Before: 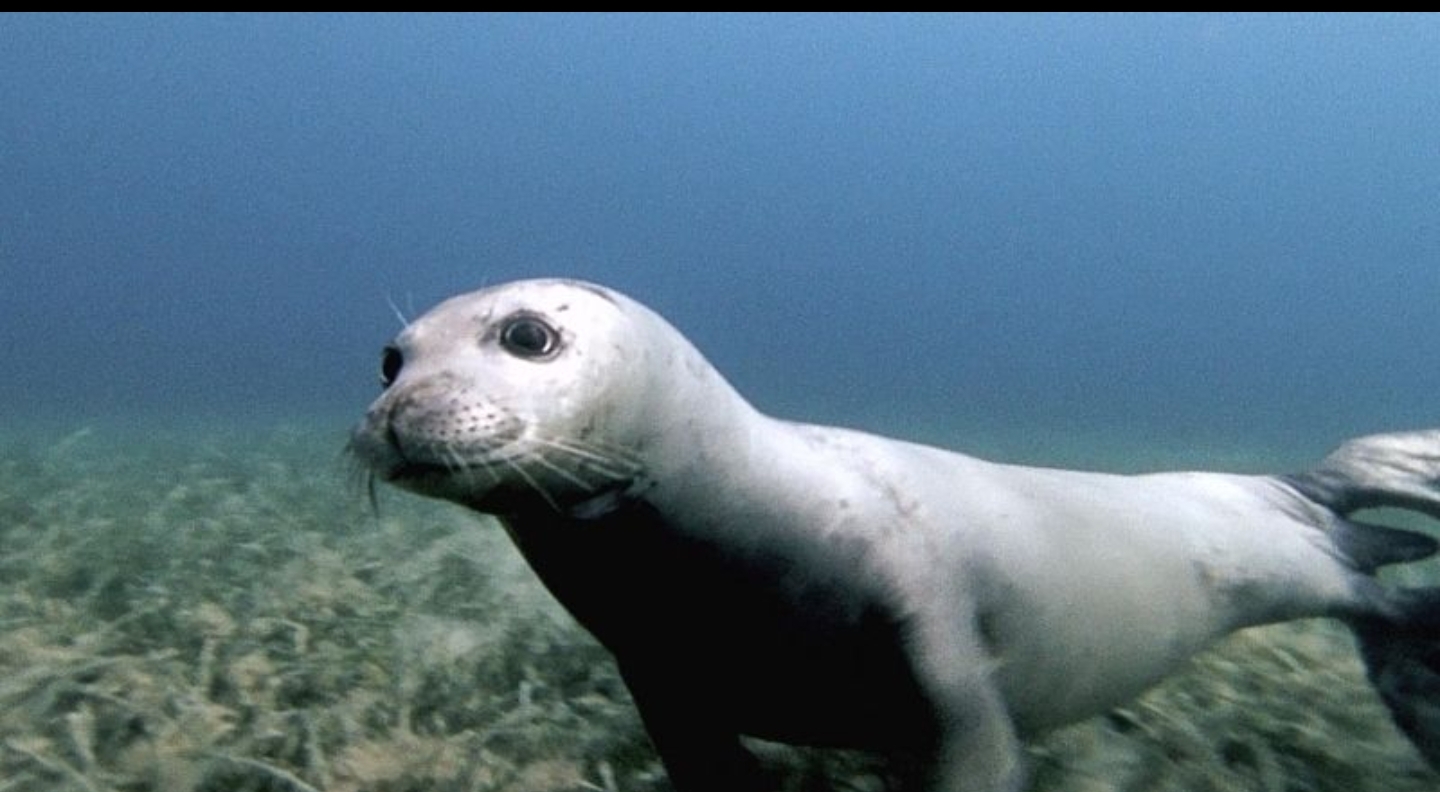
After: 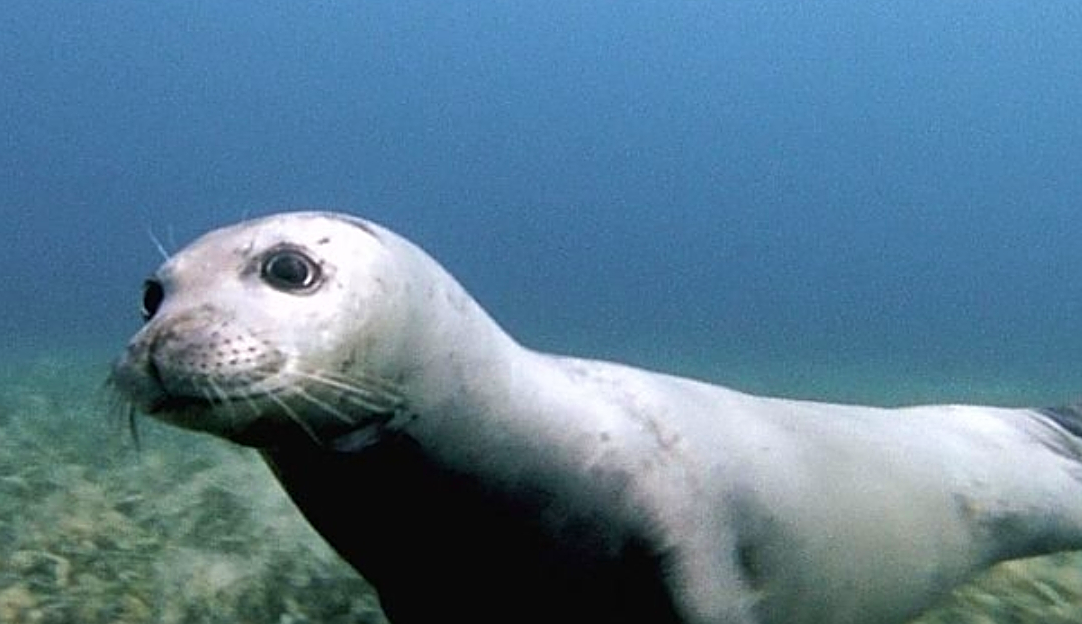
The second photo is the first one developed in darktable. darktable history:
crop: left 16.621%, top 8.571%, right 8.231%, bottom 12.534%
sharpen: on, module defaults
velvia: on, module defaults
